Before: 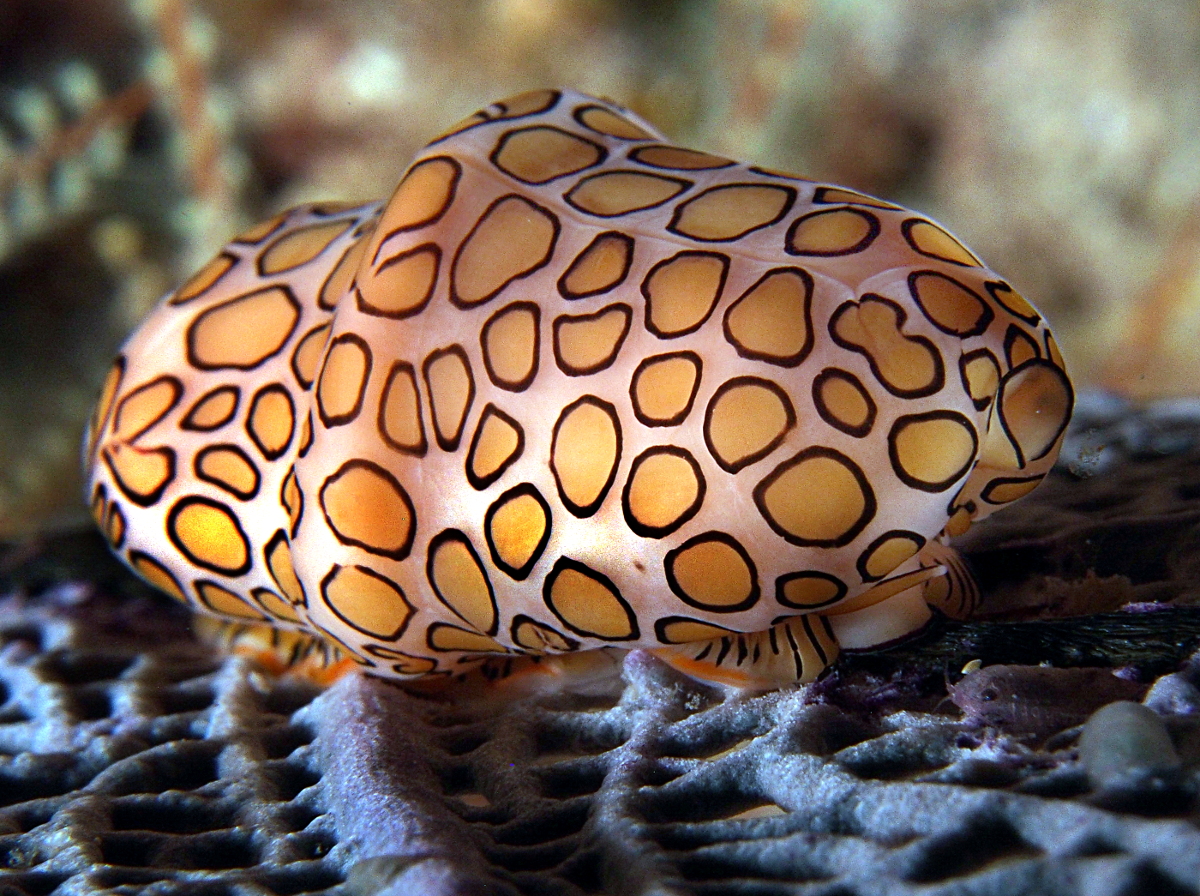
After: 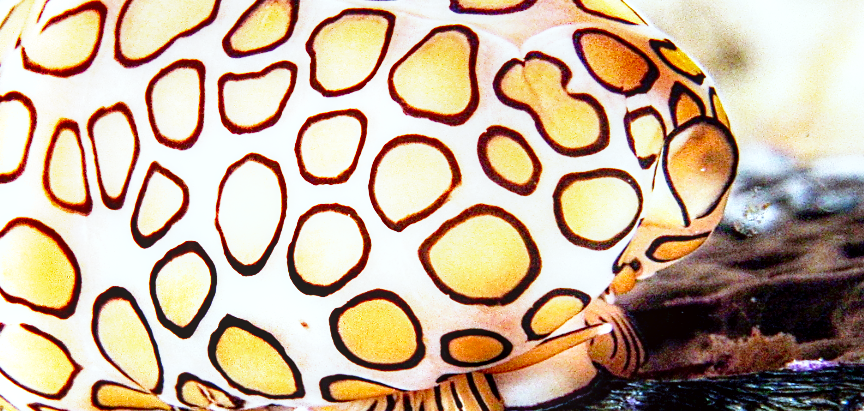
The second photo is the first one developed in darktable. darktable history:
color correction: highlights a* -2.73, highlights b* -2.09, shadows a* 2.41, shadows b* 2.73
shadows and highlights: shadows 43.71, white point adjustment -1.46, soften with gaussian
crop and rotate: left 27.938%, top 27.046%, bottom 27.046%
base curve: curves: ch0 [(0, 0) (0.012, 0.01) (0.073, 0.168) (0.31, 0.711) (0.645, 0.957) (1, 1)], preserve colors none
local contrast: highlights 61%, detail 143%, midtone range 0.428
exposure: black level correction 0.001, exposure 1.719 EV, compensate exposure bias true, compensate highlight preservation false
